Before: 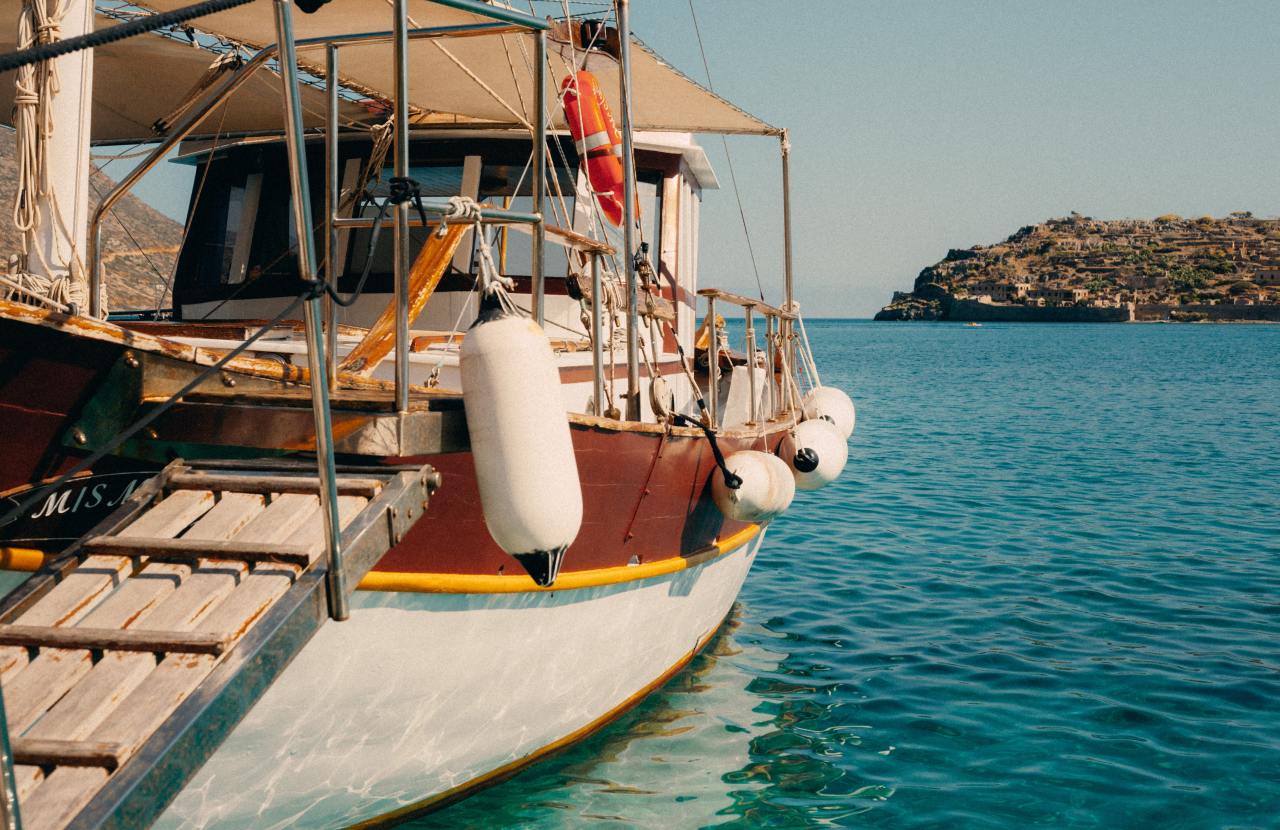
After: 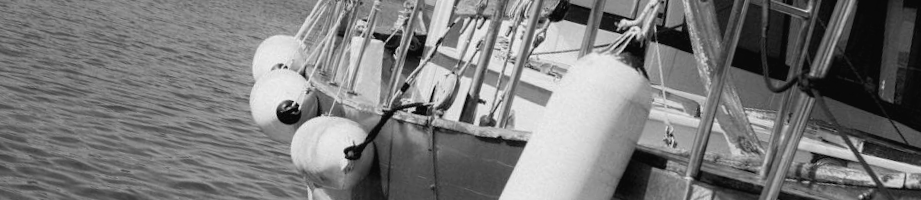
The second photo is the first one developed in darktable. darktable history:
crop and rotate: angle 16.12°, top 30.835%, bottom 35.653%
color balance: lift [1, 1.015, 1.004, 0.985], gamma [1, 0.958, 0.971, 1.042], gain [1, 0.956, 0.977, 1.044]
color correction: highlights a* -7.33, highlights b* 1.26, shadows a* -3.55, saturation 1.4
monochrome: on, module defaults
